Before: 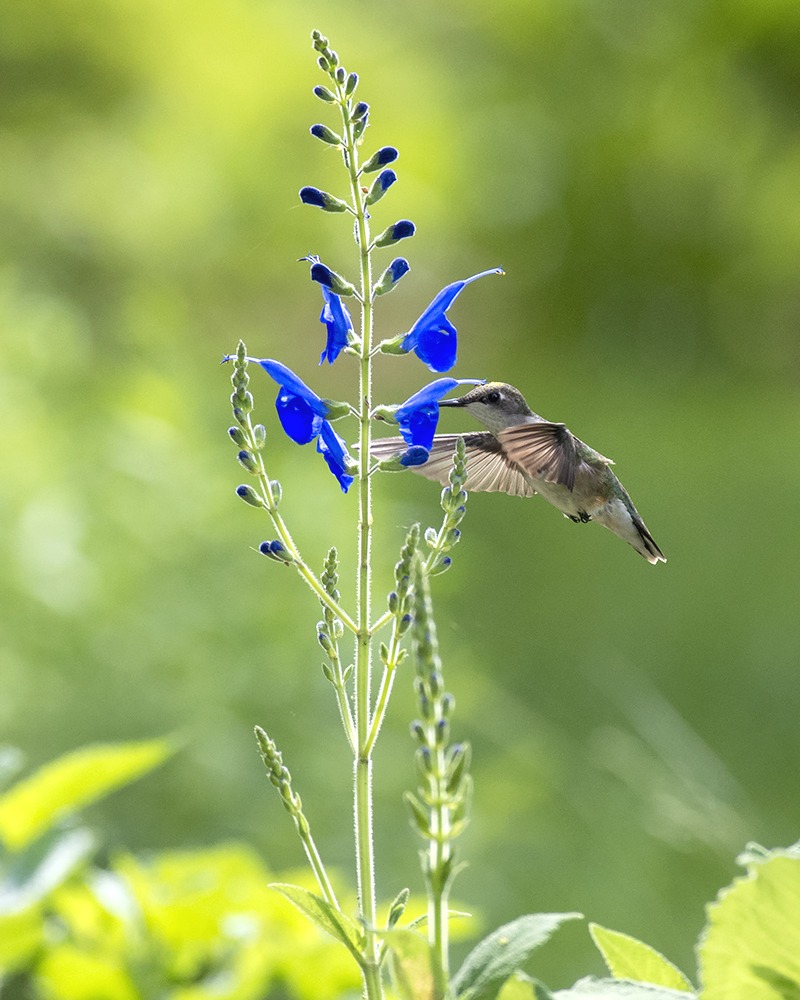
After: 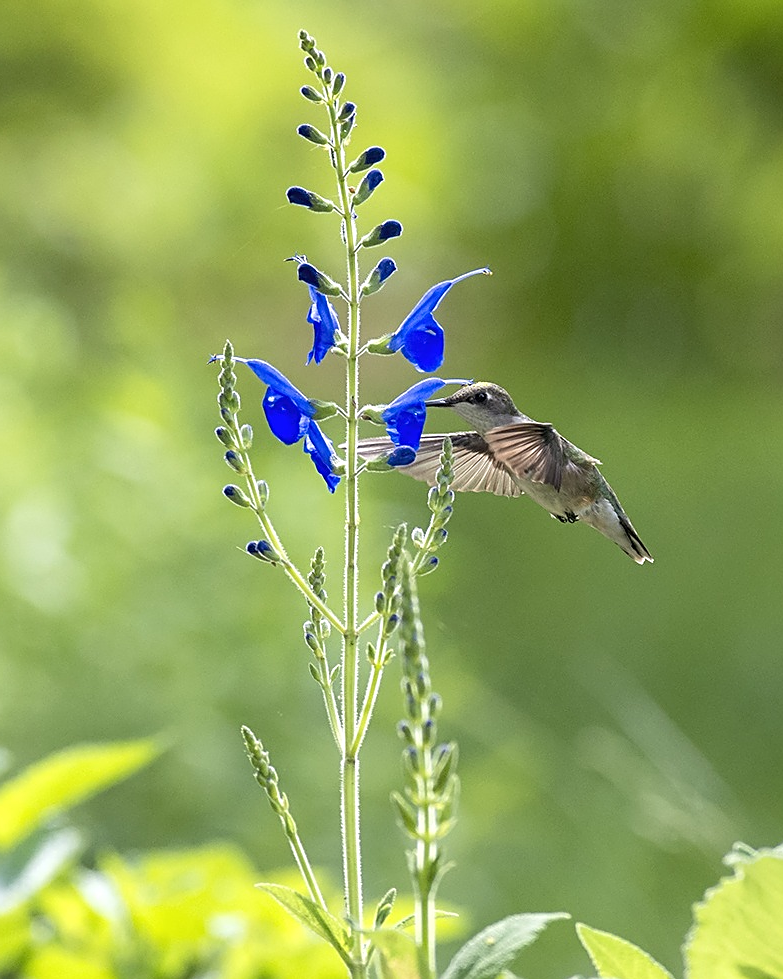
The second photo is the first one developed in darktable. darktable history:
sharpen: on, module defaults
crop: left 1.743%, right 0.268%, bottom 2.011%
